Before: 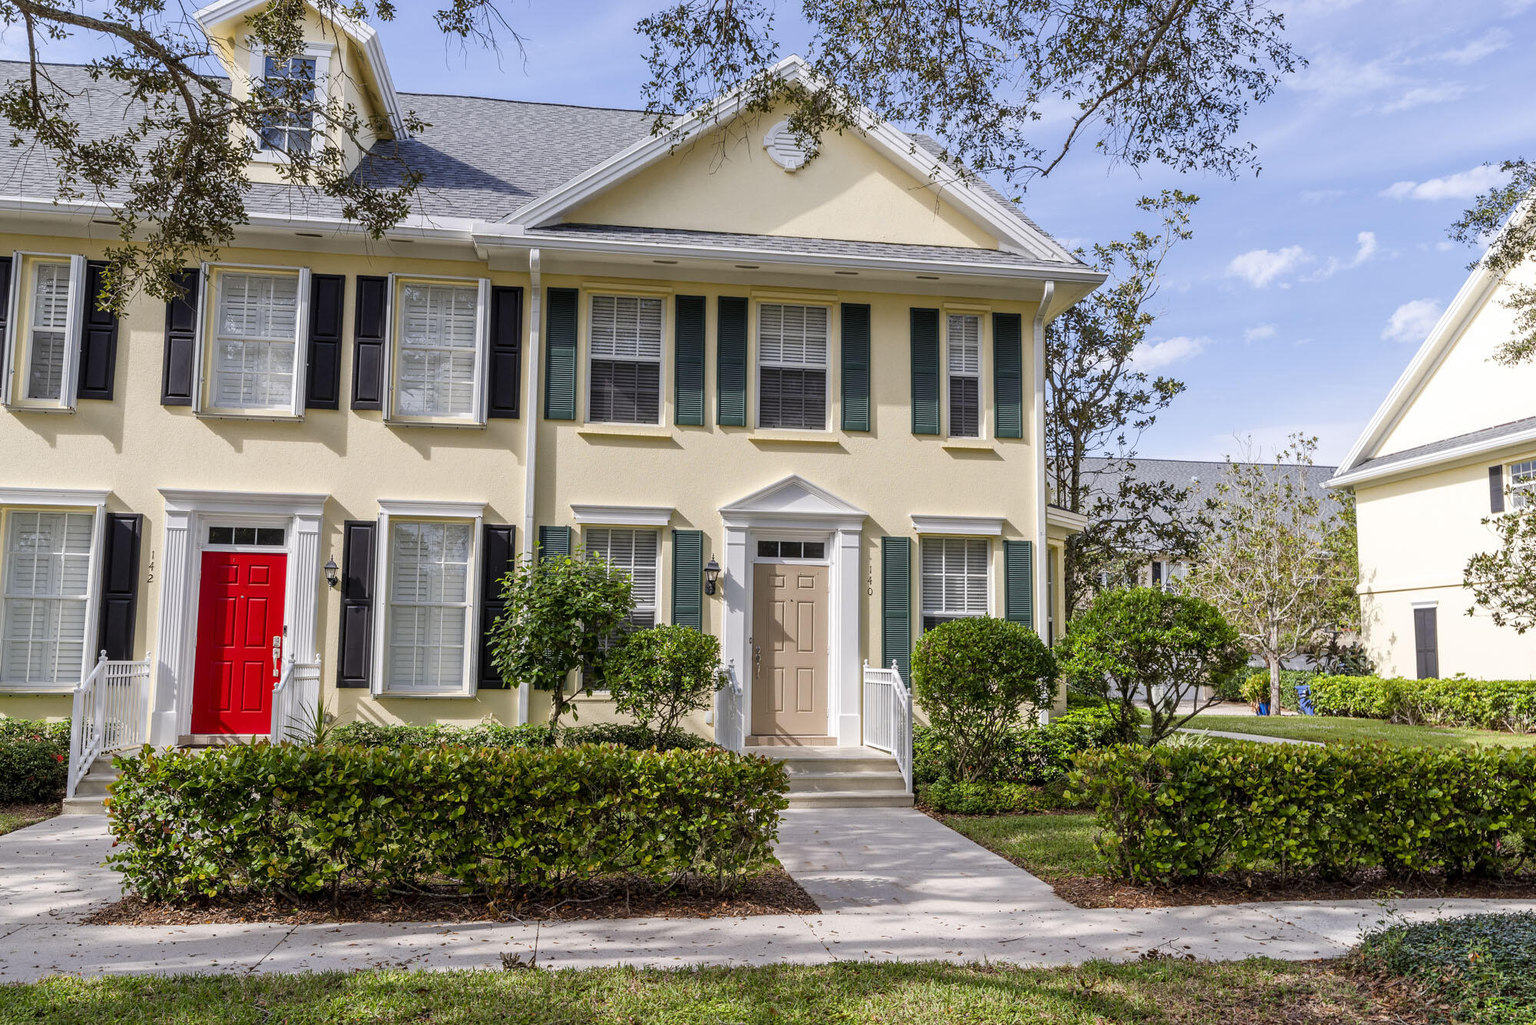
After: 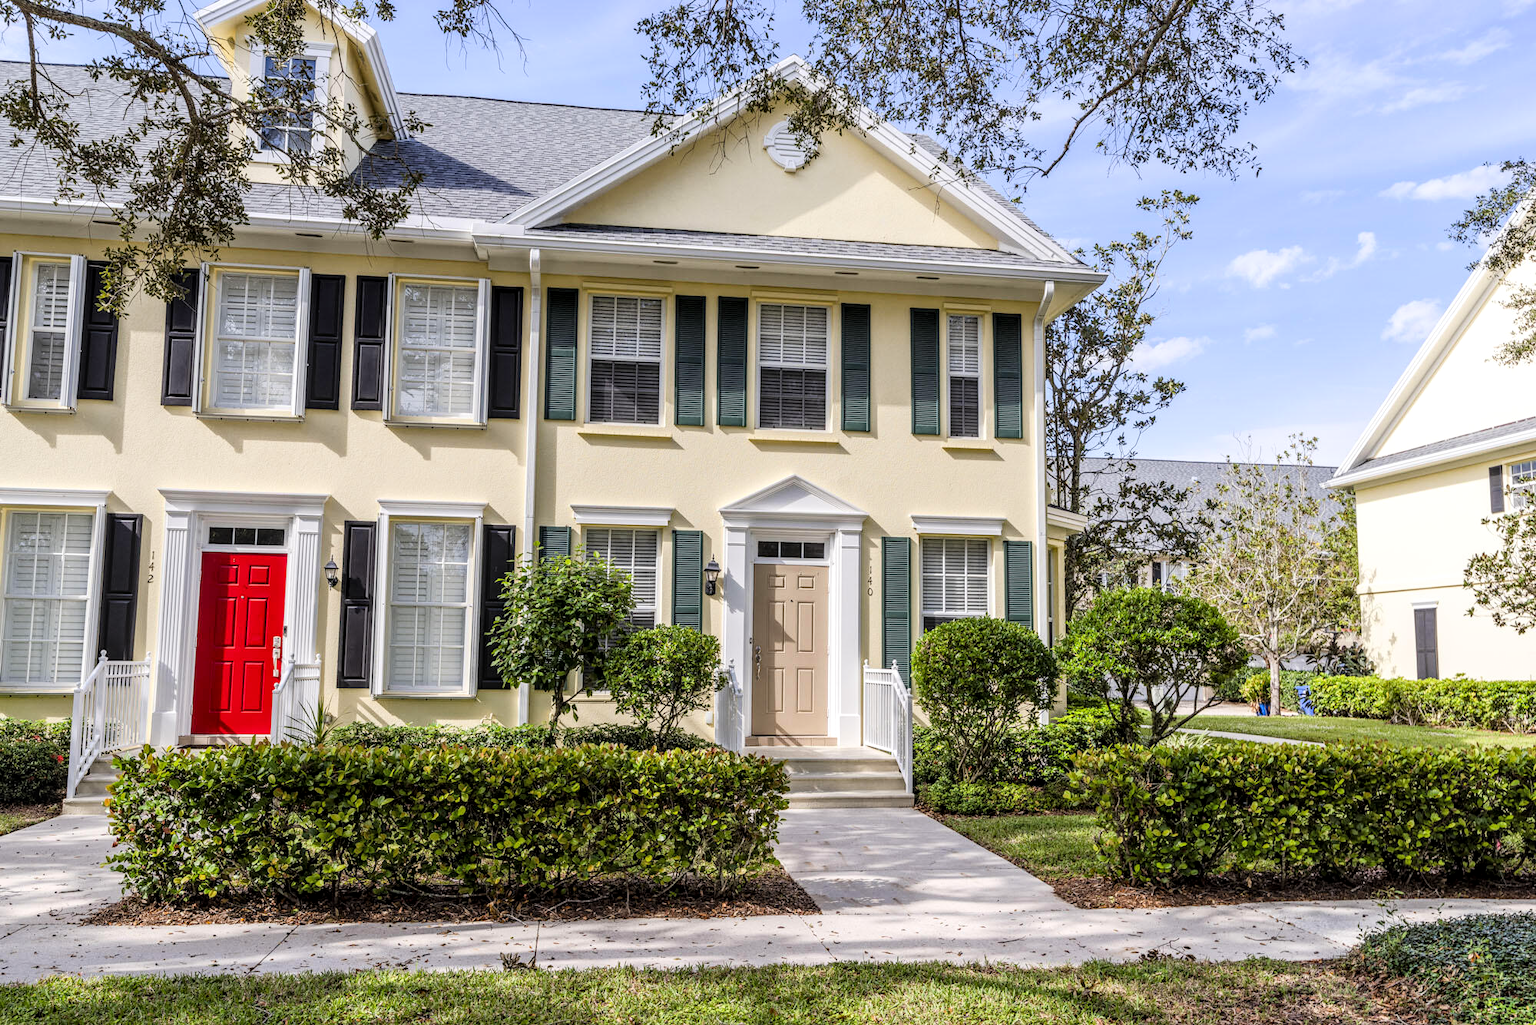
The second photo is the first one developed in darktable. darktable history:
local contrast: on, module defaults
tone curve: curves: ch0 [(0, 0) (0.004, 0.001) (0.133, 0.112) (0.325, 0.362) (0.832, 0.893) (1, 1)], color space Lab, linked channels, preserve colors none
